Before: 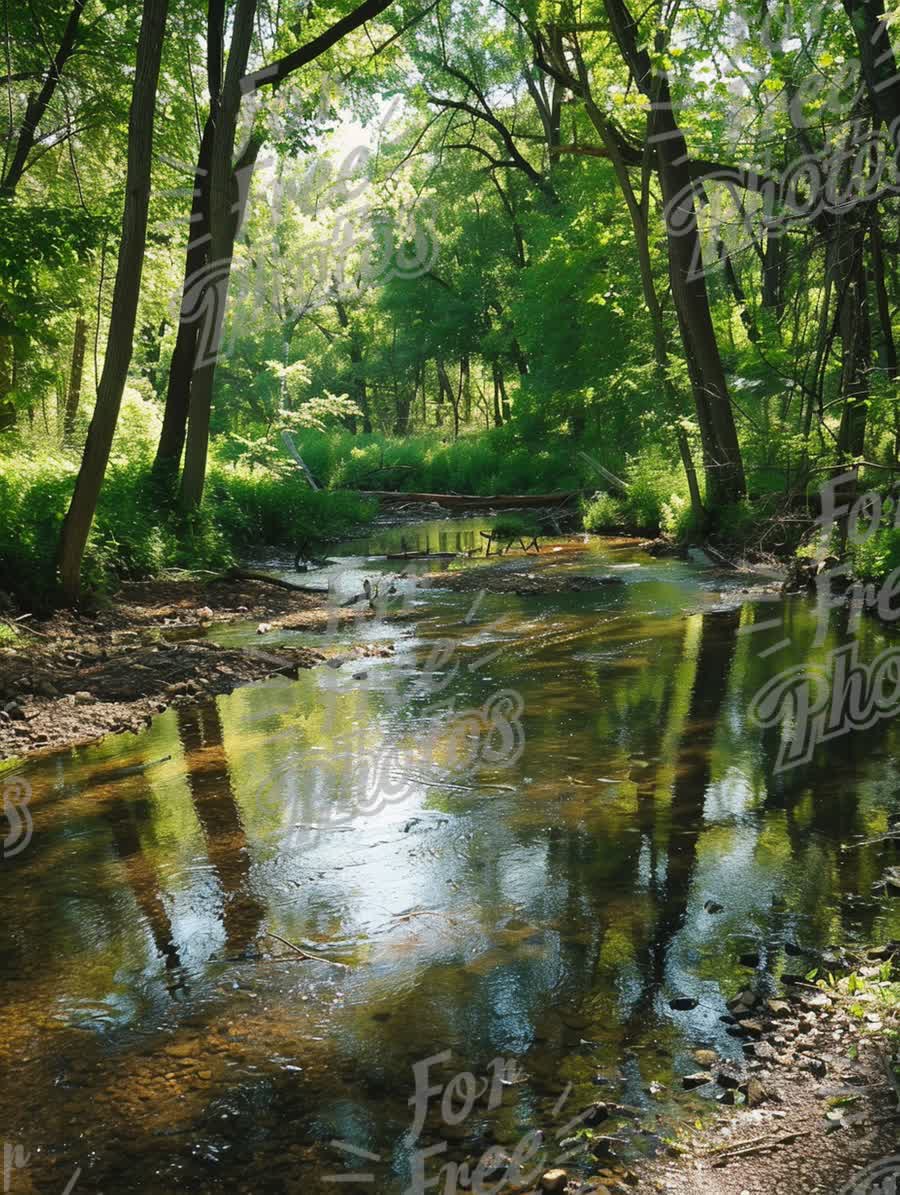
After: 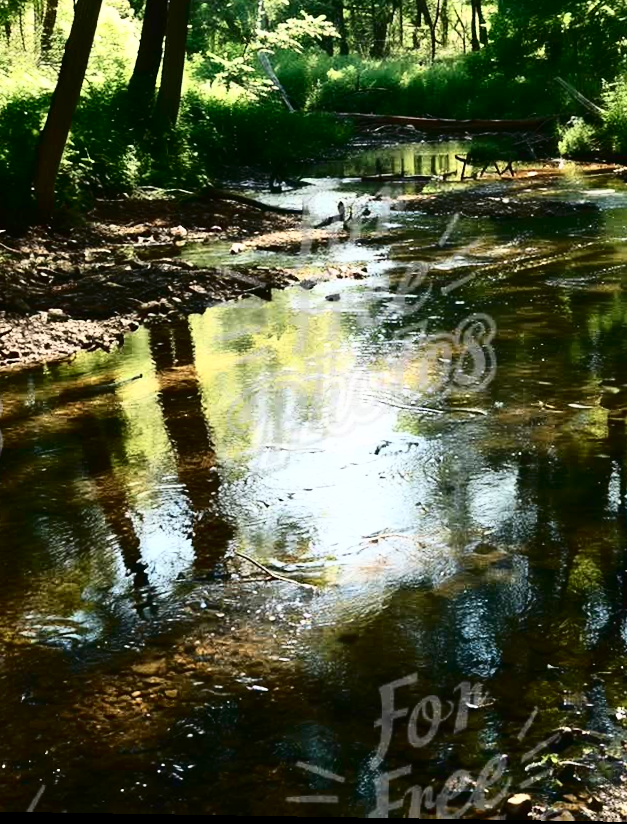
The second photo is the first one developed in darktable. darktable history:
tone curve: curves: ch0 [(0, 0) (0.003, 0.005) (0.011, 0.008) (0.025, 0.013) (0.044, 0.017) (0.069, 0.022) (0.1, 0.029) (0.136, 0.038) (0.177, 0.053) (0.224, 0.081) (0.277, 0.128) (0.335, 0.214) (0.399, 0.343) (0.468, 0.478) (0.543, 0.641) (0.623, 0.798) (0.709, 0.911) (0.801, 0.971) (0.898, 0.99) (1, 1)], color space Lab, independent channels, preserve colors none
crop and rotate: angle -0.937°, left 3.919%, top 31.801%, right 27.874%
